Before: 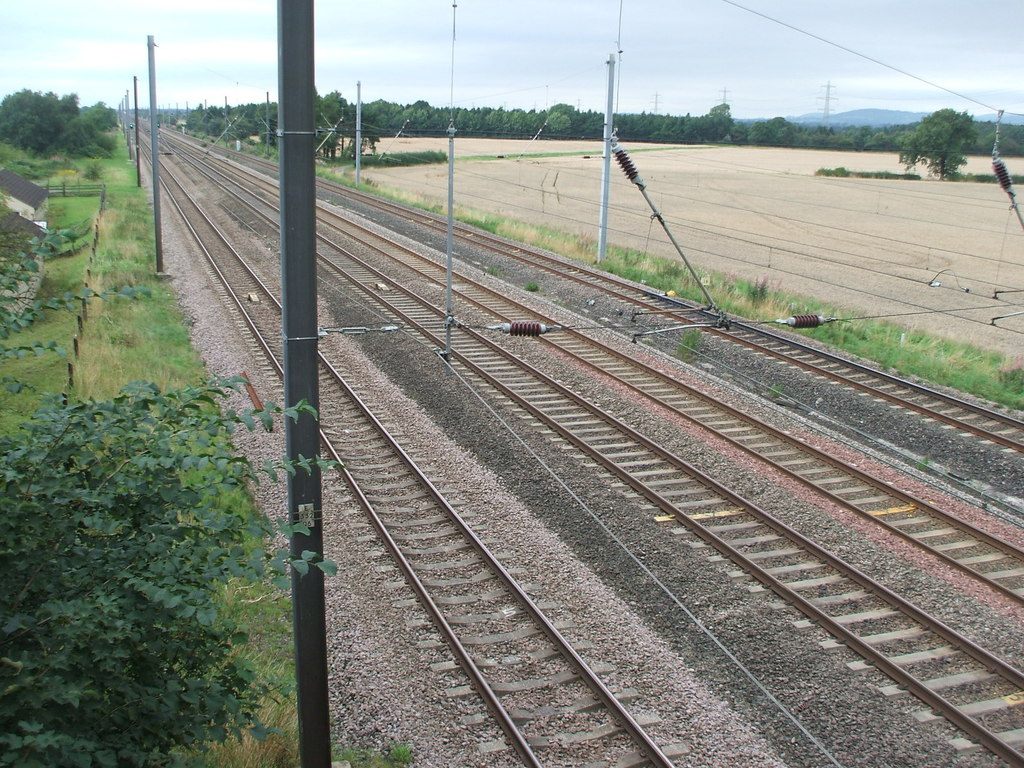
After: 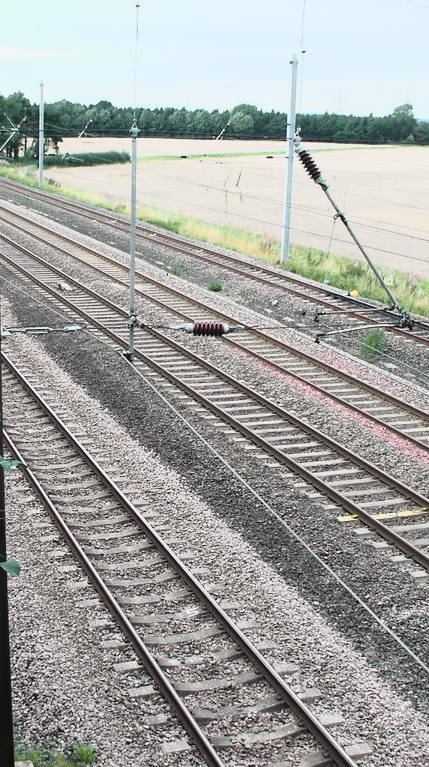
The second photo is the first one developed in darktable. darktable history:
crop: left 30.98%, right 27.087%
contrast brightness saturation: contrast 0.095, saturation -0.362
tone curve: curves: ch0 [(0, 0) (0.046, 0.031) (0.163, 0.114) (0.391, 0.432) (0.488, 0.561) (0.695, 0.839) (0.785, 0.904) (1, 0.965)]; ch1 [(0, 0) (0.248, 0.252) (0.427, 0.412) (0.482, 0.462) (0.499, 0.499) (0.518, 0.518) (0.535, 0.577) (0.585, 0.623) (0.679, 0.743) (0.788, 0.809) (1, 1)]; ch2 [(0, 0) (0.313, 0.262) (0.427, 0.417) (0.473, 0.47) (0.503, 0.503) (0.523, 0.515) (0.557, 0.596) (0.598, 0.646) (0.708, 0.771) (1, 1)], color space Lab, independent channels, preserve colors none
